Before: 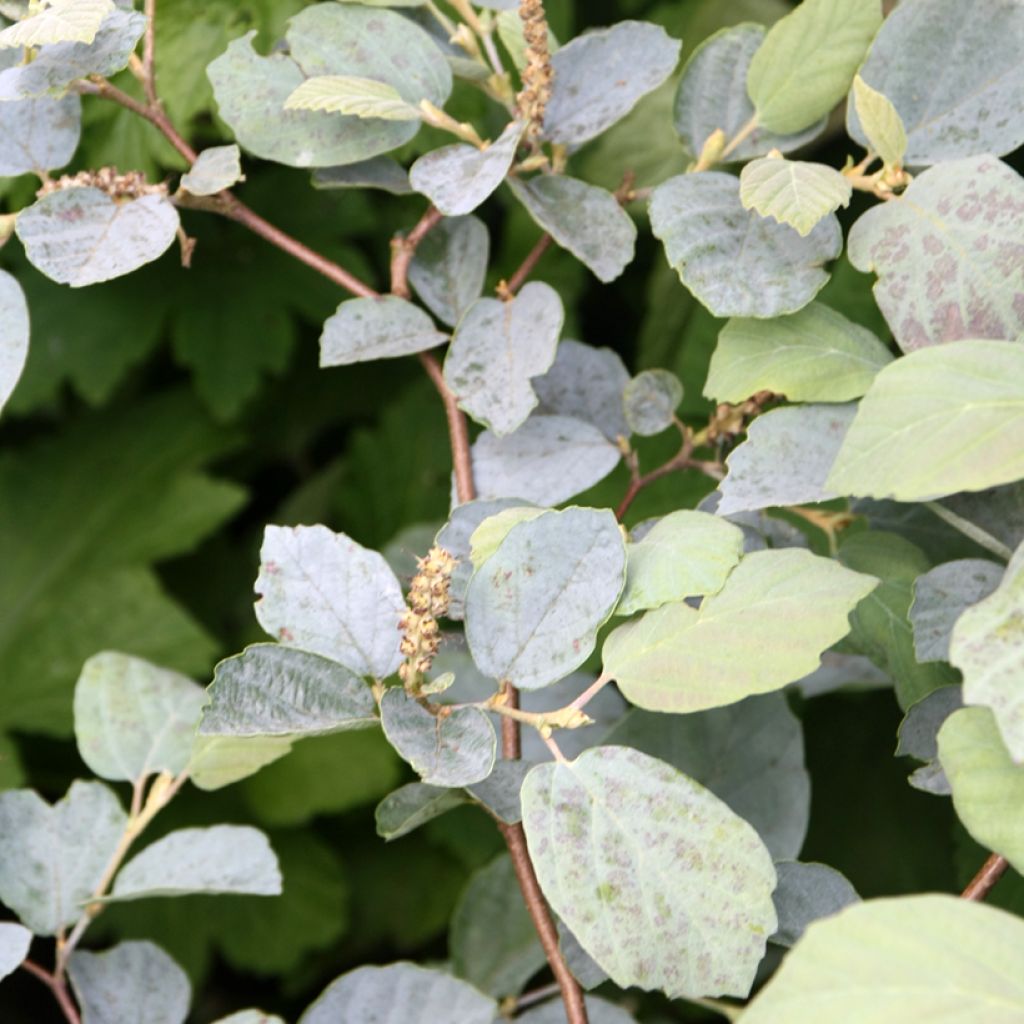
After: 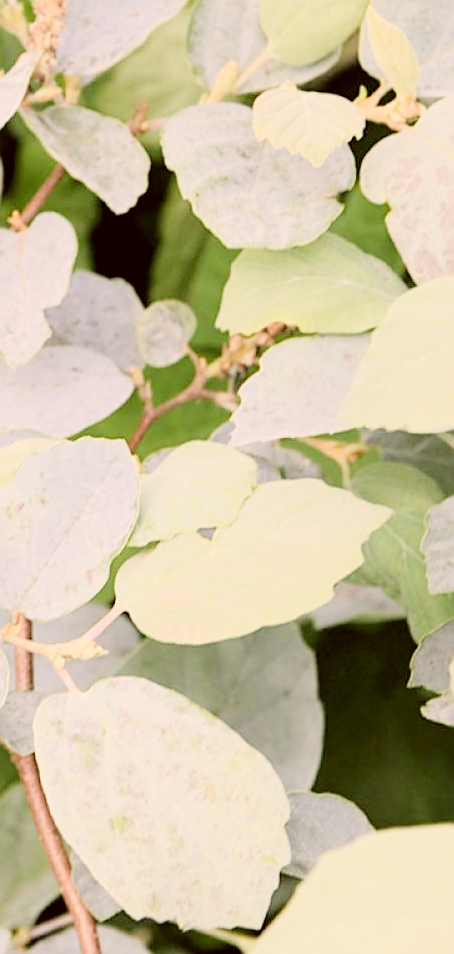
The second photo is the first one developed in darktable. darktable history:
crop: left 47.582%, top 6.785%, right 8.061%
exposure: black level correction 0.001, exposure 1.994 EV, compensate highlight preservation false
sharpen: on, module defaults
color correction: highlights a* 6.21, highlights b* 8.4, shadows a* 6.08, shadows b* 7.5, saturation 0.886
filmic rgb: black relative exposure -6.2 EV, white relative exposure 6.97 EV, hardness 2.24
